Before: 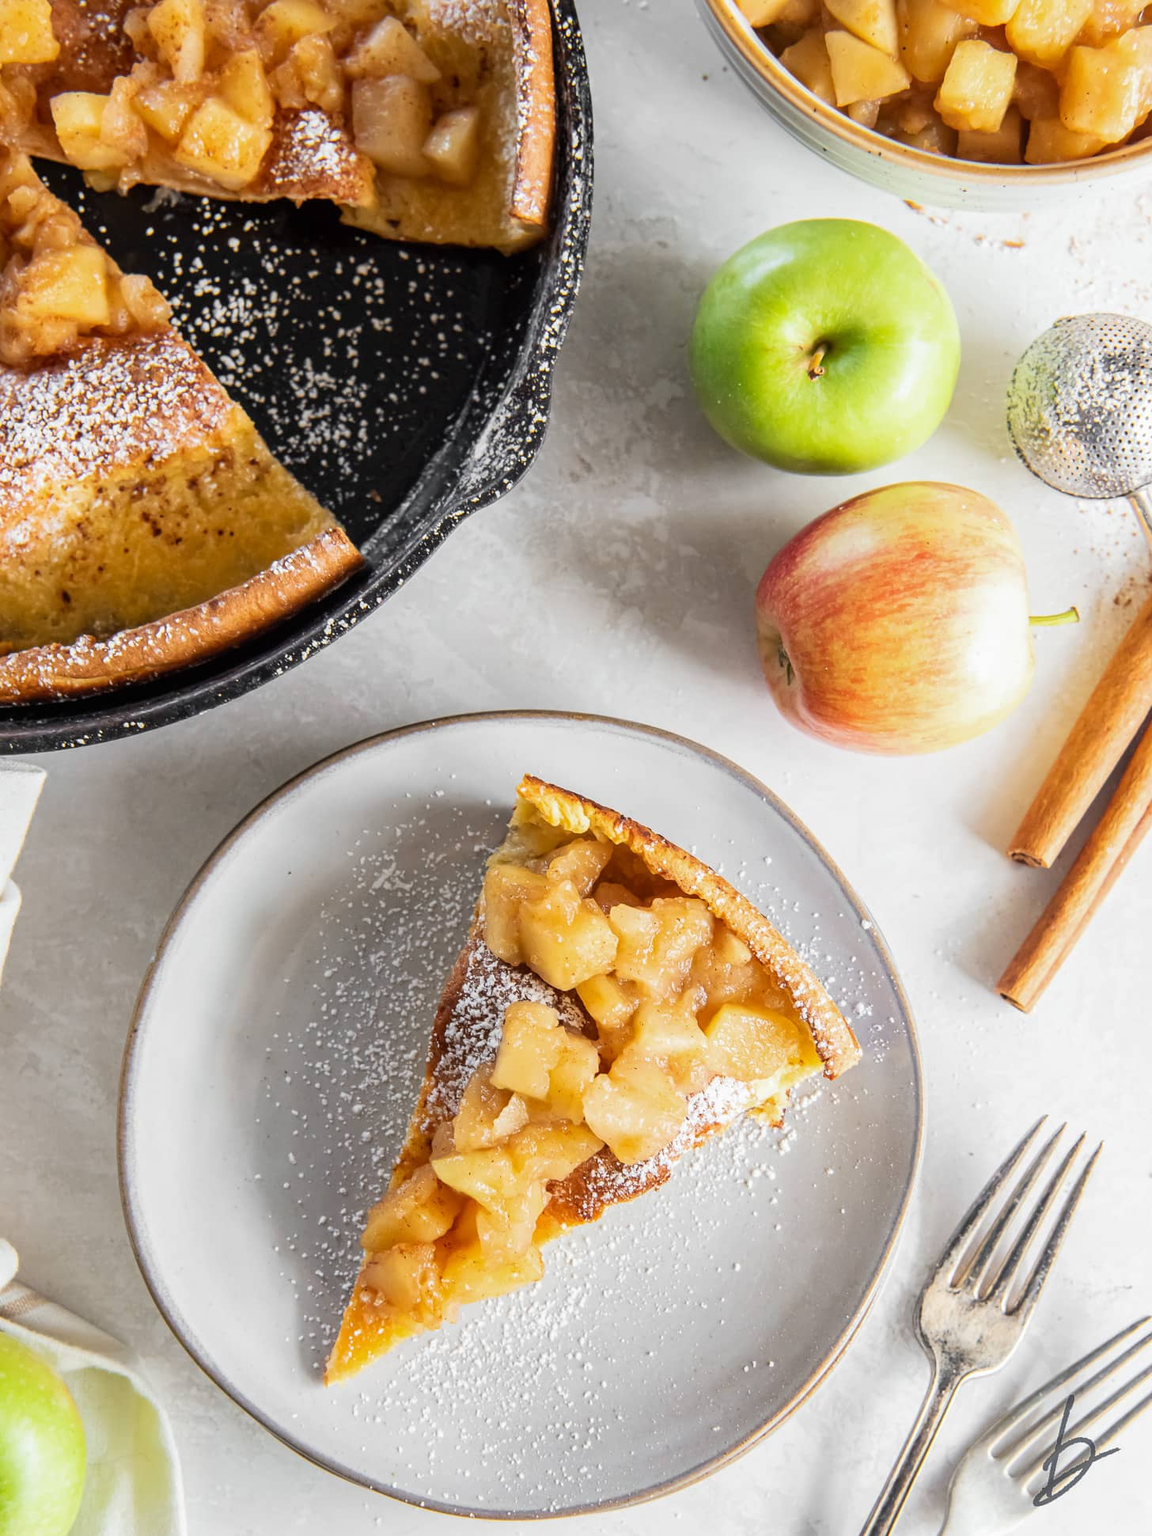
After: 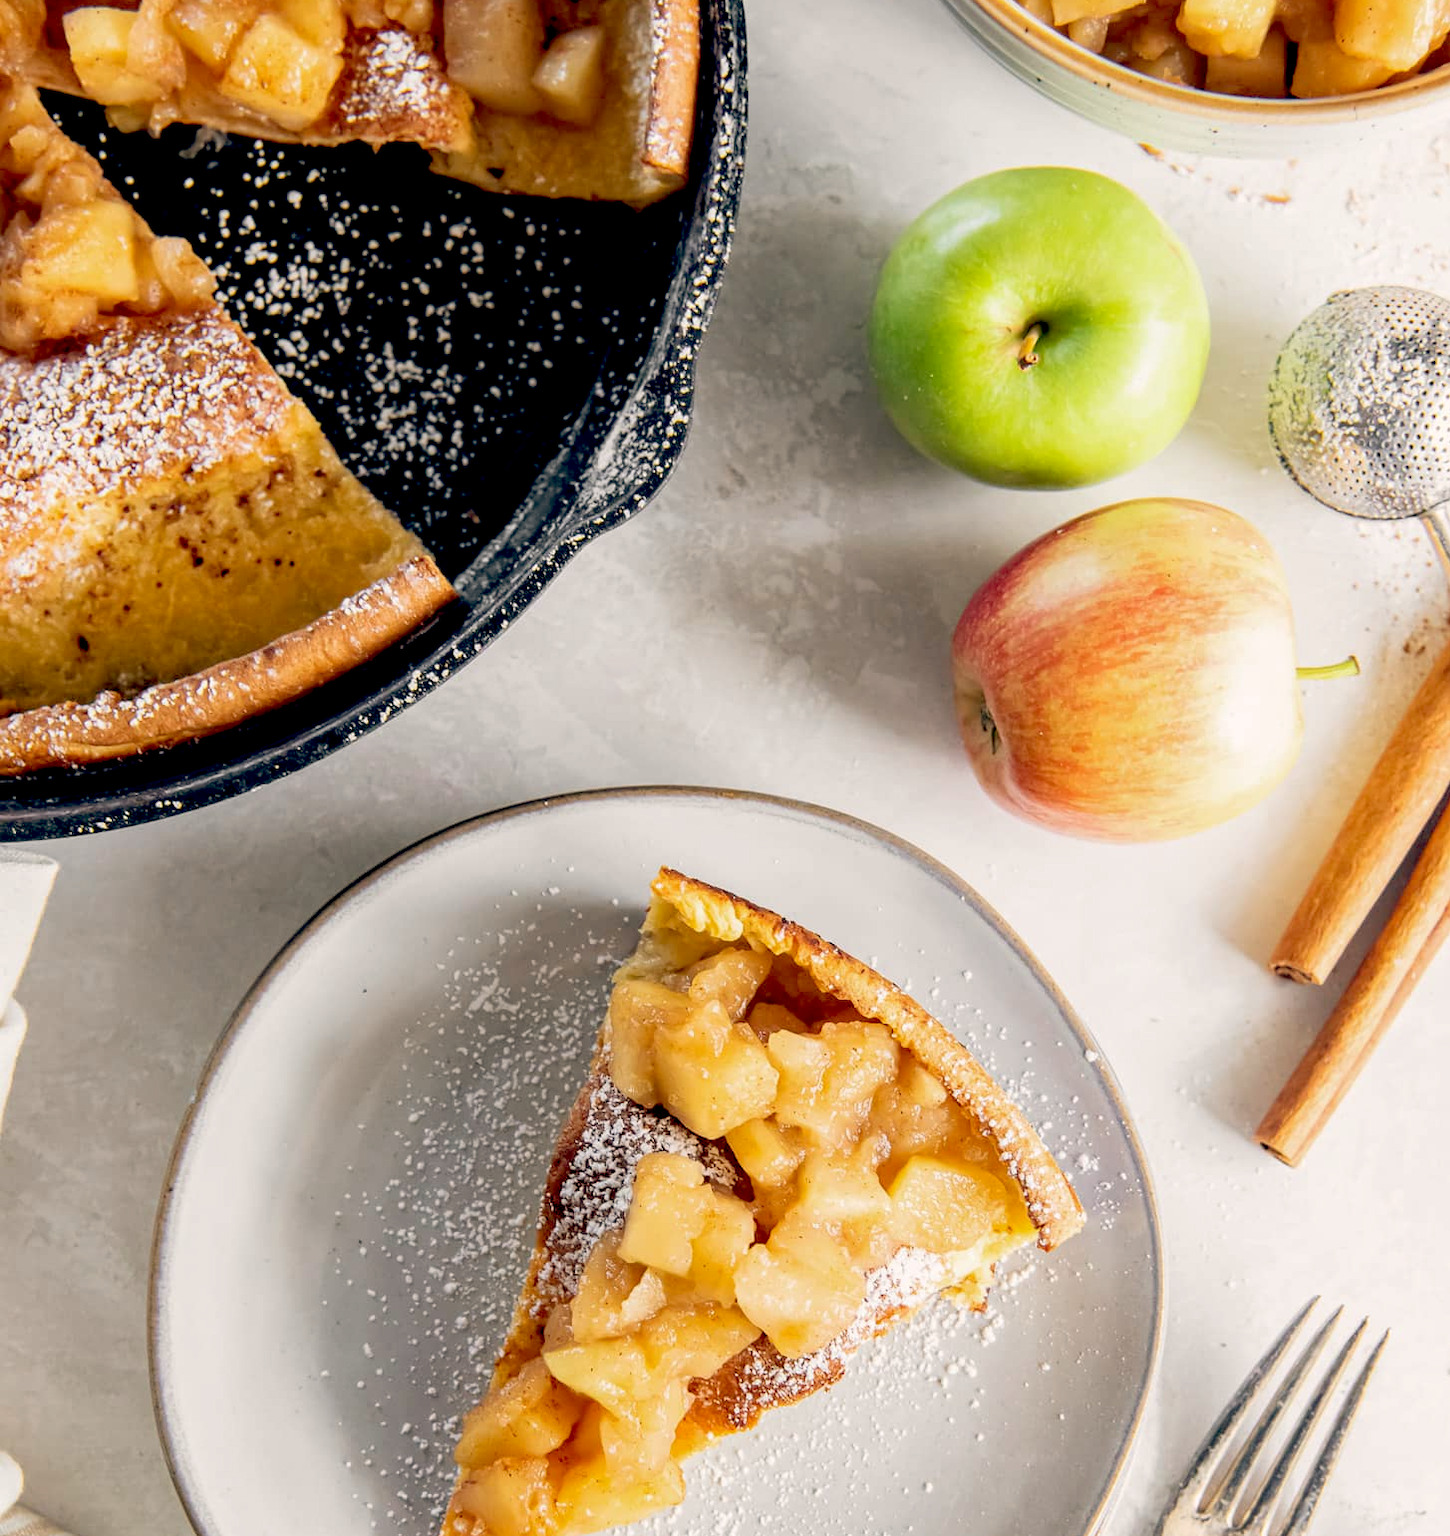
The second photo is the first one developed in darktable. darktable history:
crop and rotate: top 5.667%, bottom 14.937%
color balance: lift [0.975, 0.993, 1, 1.015], gamma [1.1, 1, 1, 0.945], gain [1, 1.04, 1, 0.95]
